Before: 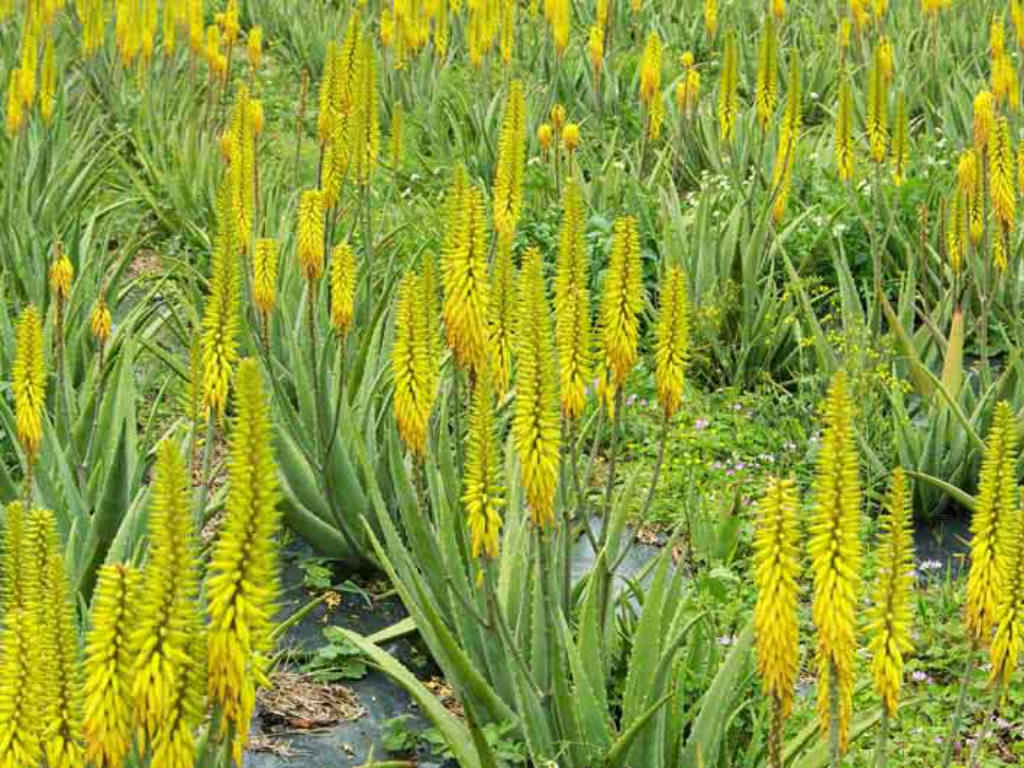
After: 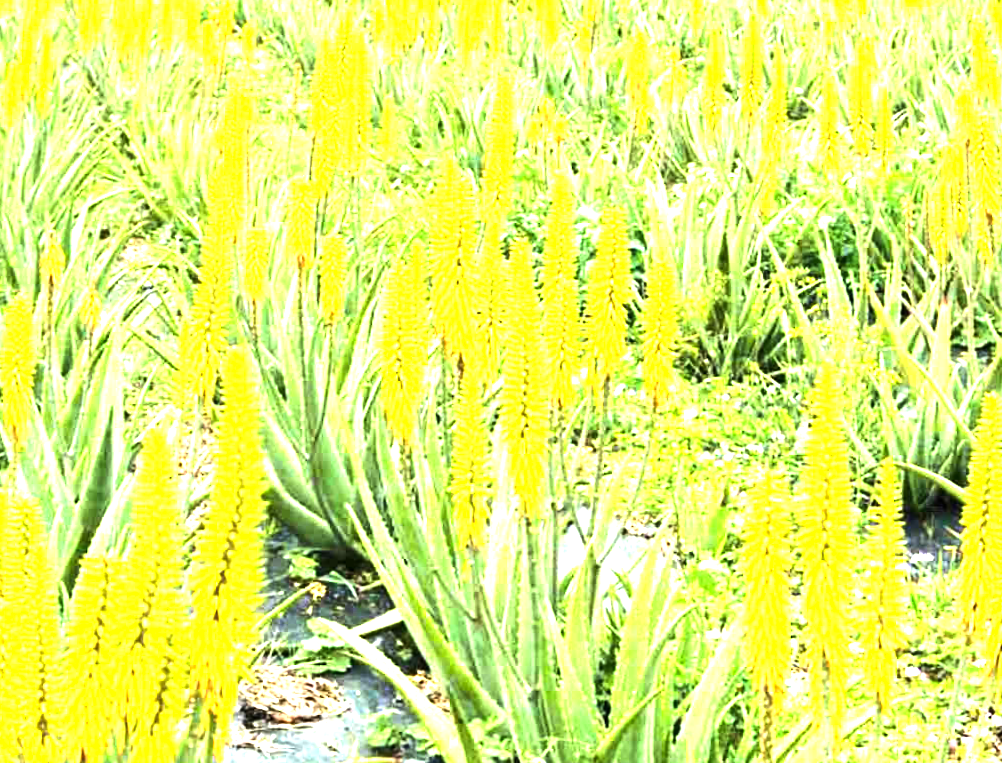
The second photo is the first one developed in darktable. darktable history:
exposure: exposure 1.137 EV, compensate highlight preservation false
rotate and perspective: rotation 0.226°, lens shift (vertical) -0.042, crop left 0.023, crop right 0.982, crop top 0.006, crop bottom 0.994
levels: levels [0, 0.48, 0.961]
tone equalizer: -8 EV -1.08 EV, -7 EV -1.01 EV, -6 EV -0.867 EV, -5 EV -0.578 EV, -3 EV 0.578 EV, -2 EV 0.867 EV, -1 EV 1.01 EV, +0 EV 1.08 EV, edges refinement/feathering 500, mask exposure compensation -1.57 EV, preserve details no
